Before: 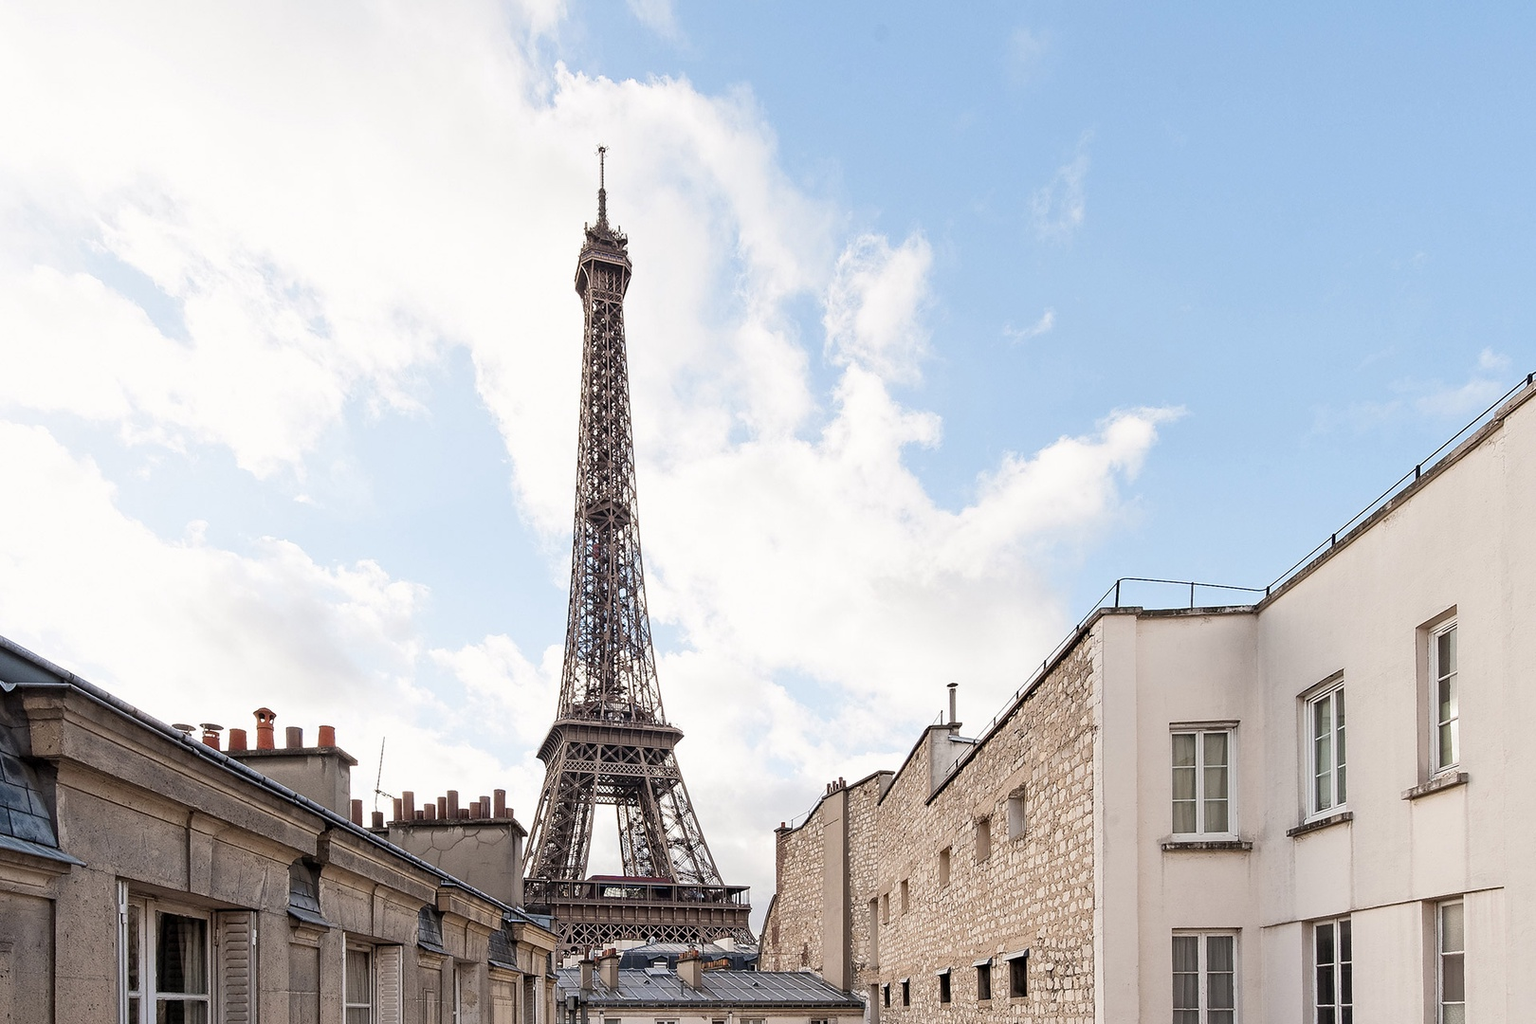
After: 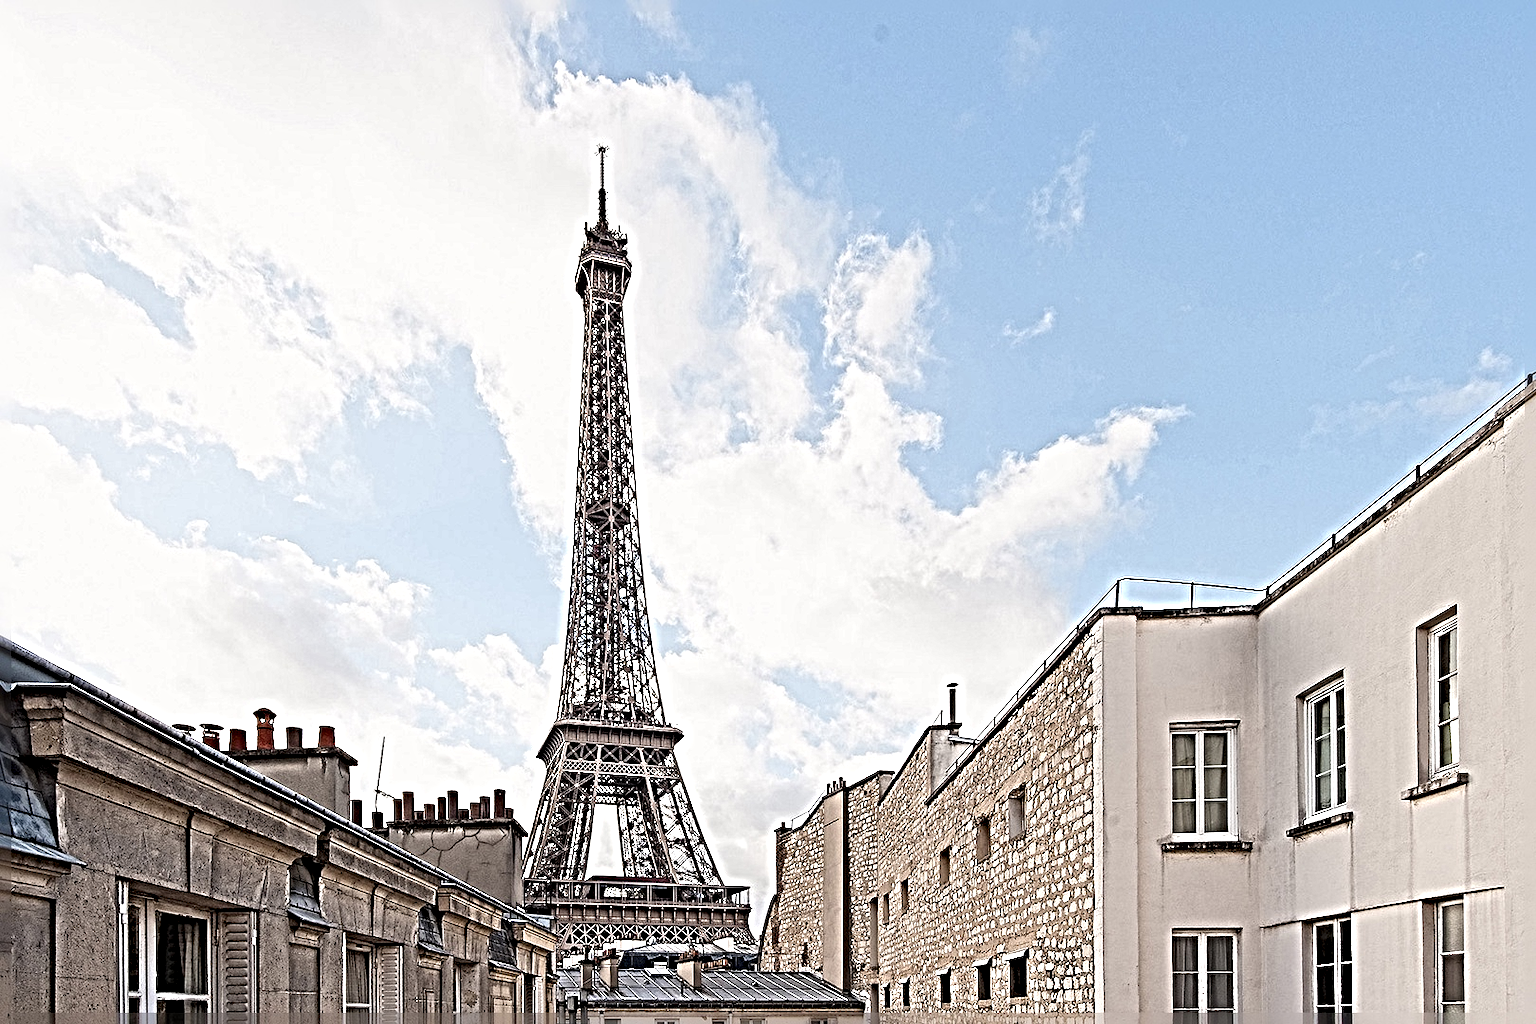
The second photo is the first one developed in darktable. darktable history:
sharpen: radius 6.265, amount 1.809, threshold 0.005
